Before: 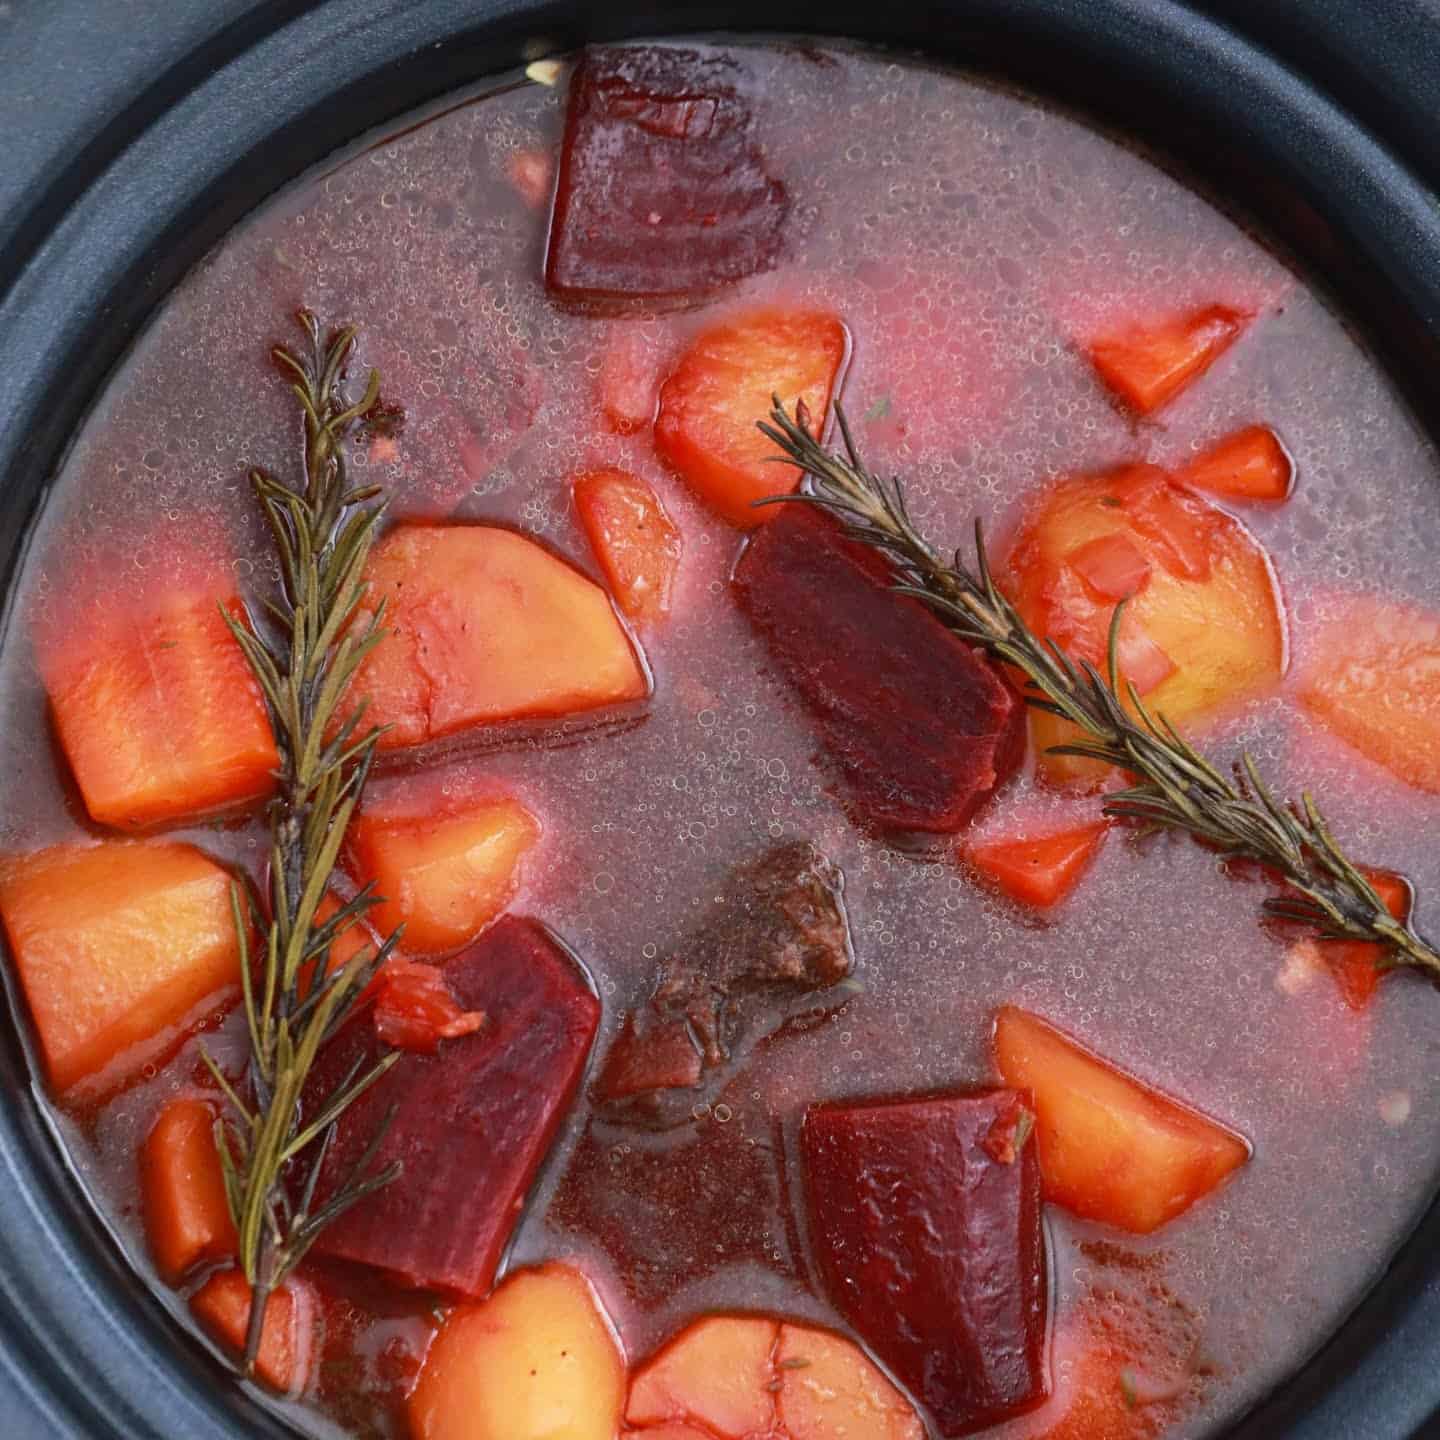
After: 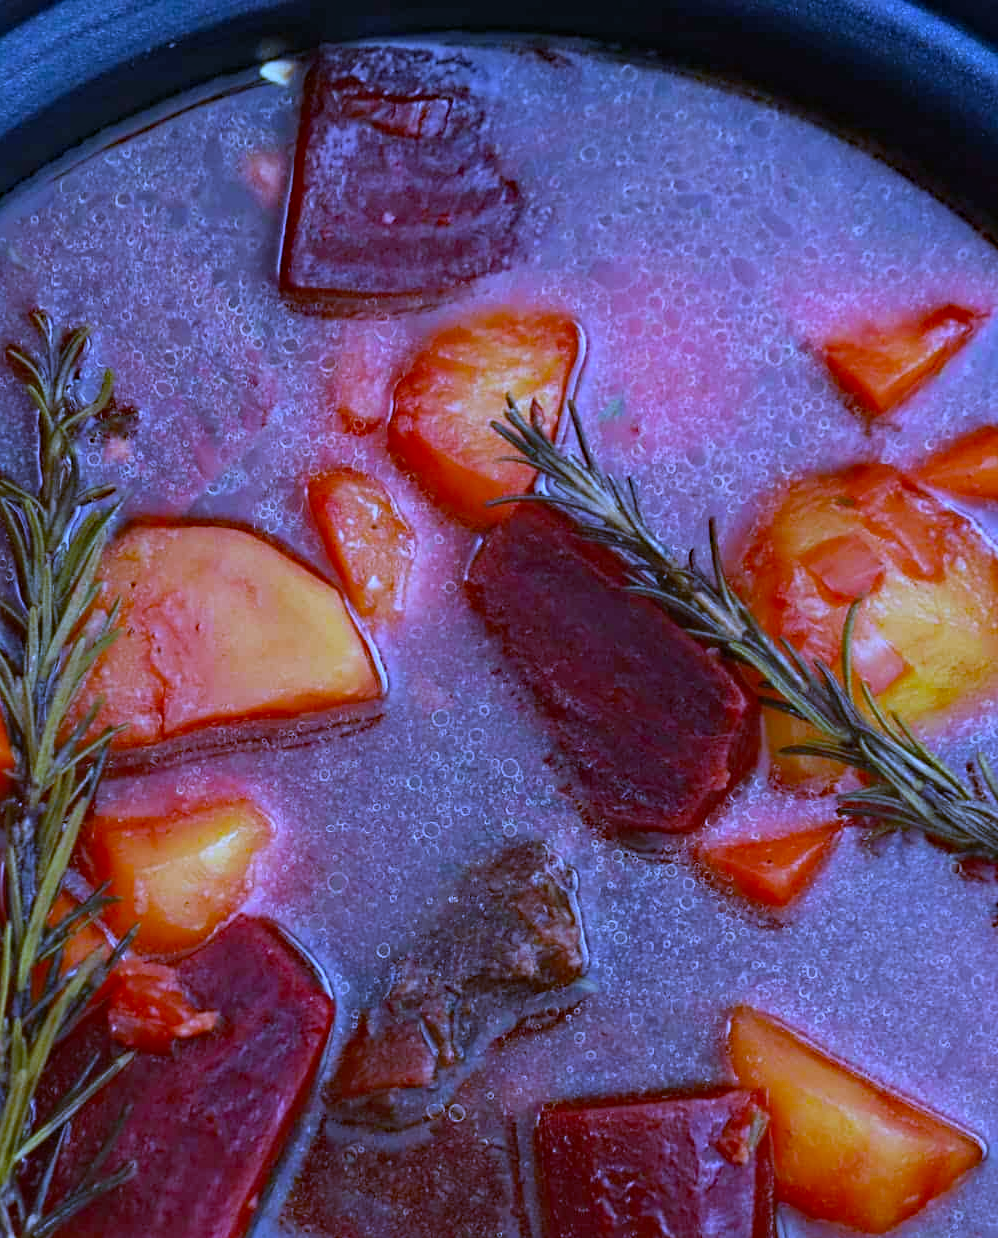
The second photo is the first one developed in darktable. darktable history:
bloom: size 38%, threshold 95%, strength 30%
color balance: output saturation 120%
haze removal: strength 0.29, distance 0.25, compatibility mode true, adaptive false
white balance: red 0.766, blue 1.537
crop: left 18.479%, right 12.2%, bottom 13.971%
